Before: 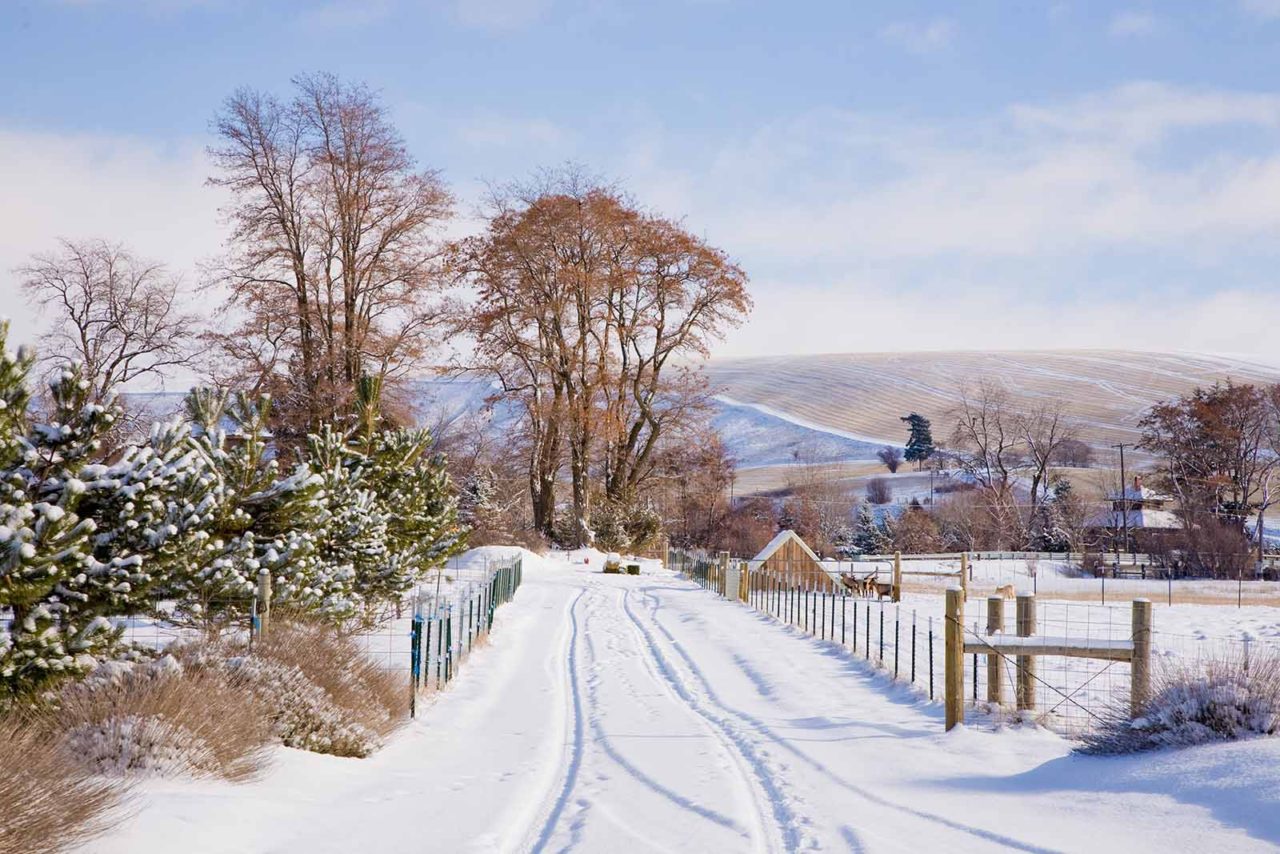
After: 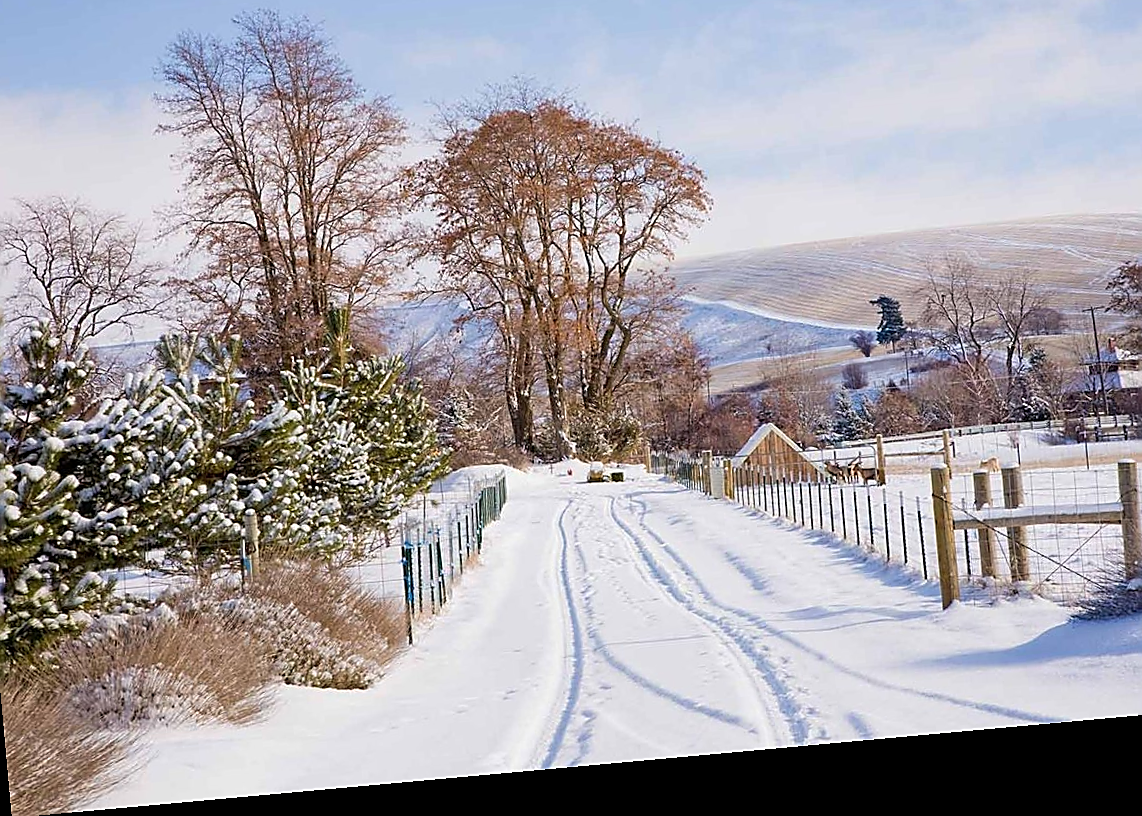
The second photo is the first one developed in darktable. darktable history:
crop and rotate: left 4.842%, top 15.51%, right 10.668%
sharpen: radius 1.4, amount 1.25, threshold 0.7
rotate and perspective: rotation -5.2°, automatic cropping off
